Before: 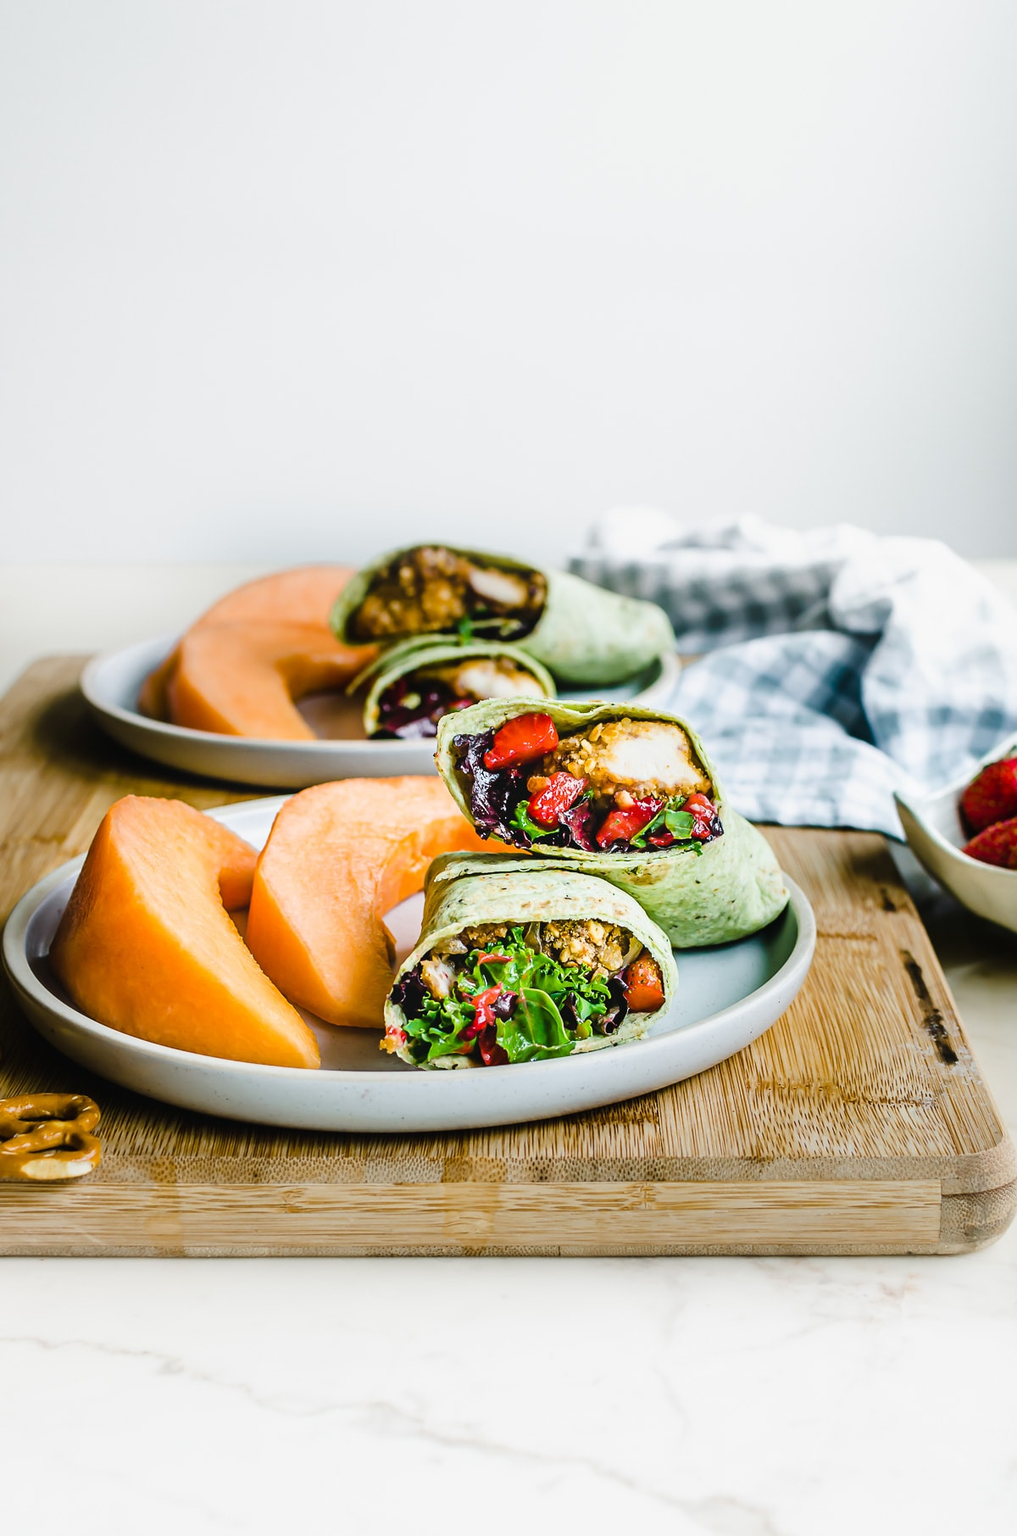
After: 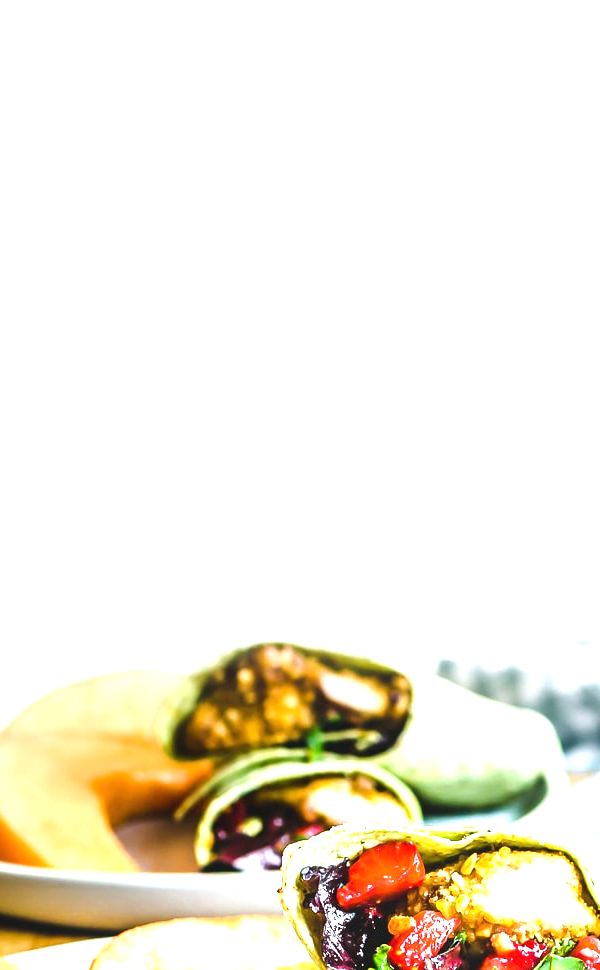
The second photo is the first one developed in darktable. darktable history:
exposure: black level correction 0, exposure 1.2 EV, compensate exposure bias true, compensate highlight preservation false
crop: left 19.556%, right 30.401%, bottom 46.458%
